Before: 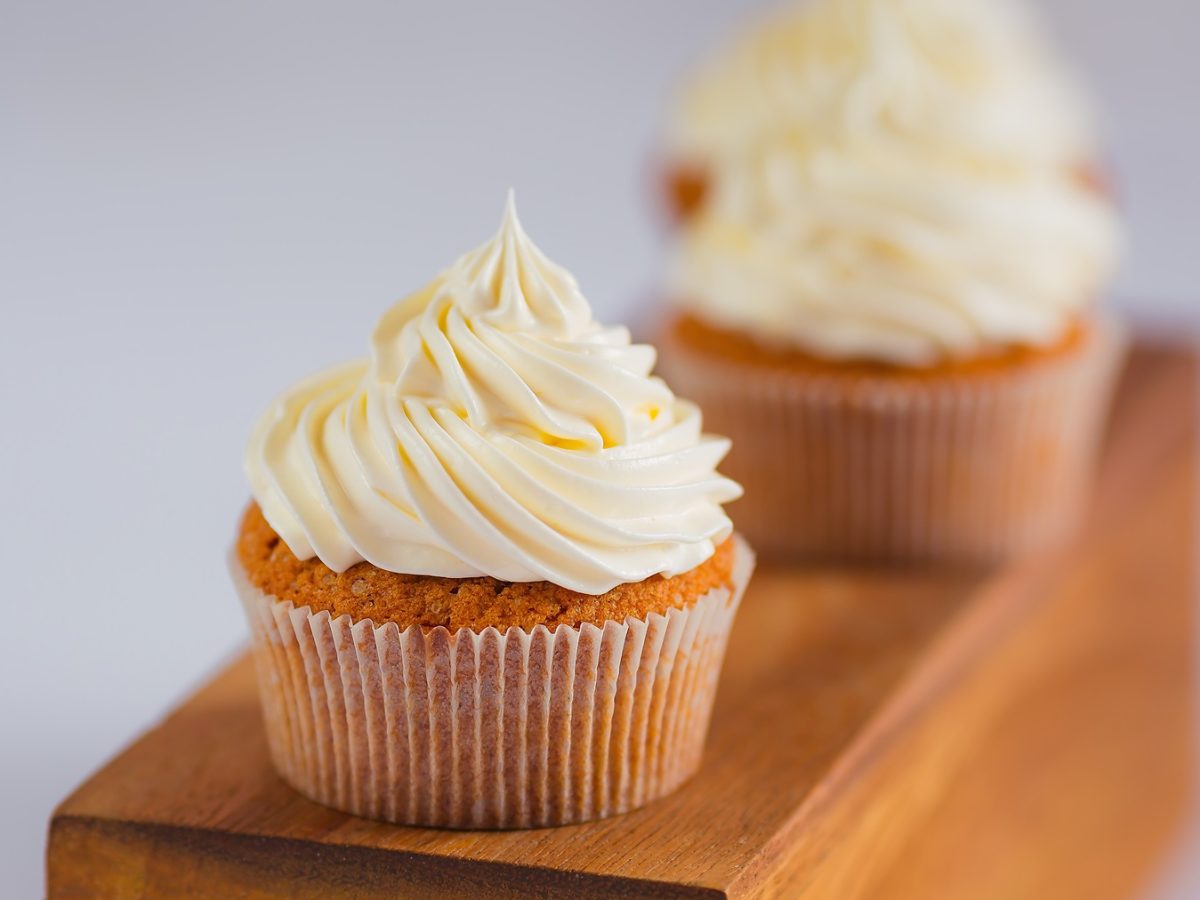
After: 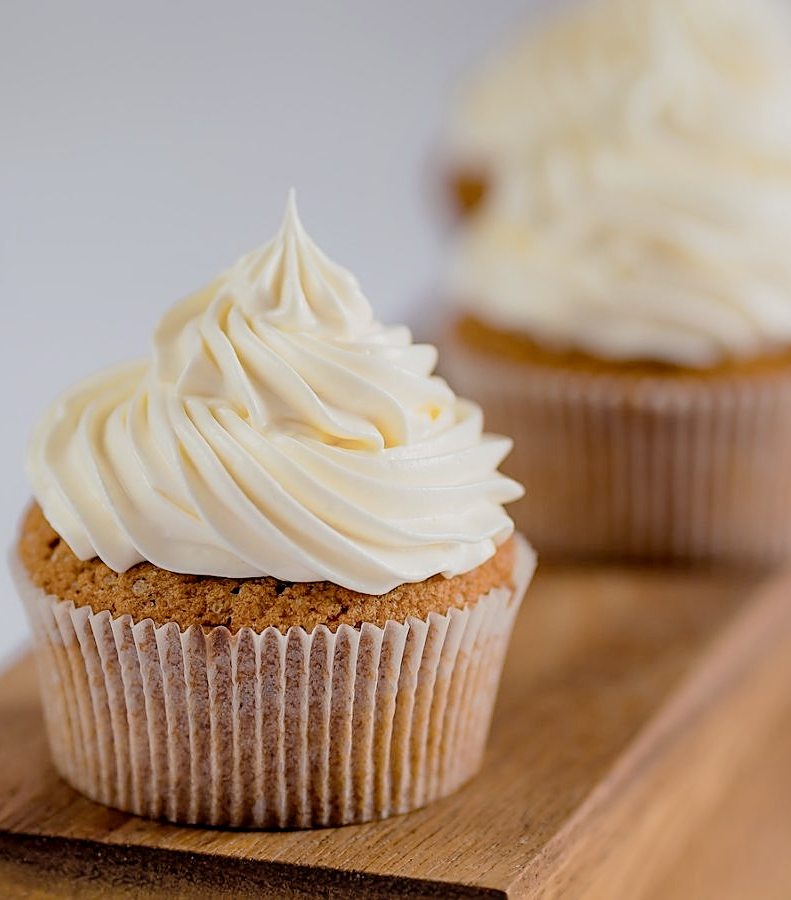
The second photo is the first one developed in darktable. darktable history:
tone curve: curves: ch0 [(0, 0) (0.004, 0.008) (0.077, 0.156) (0.169, 0.29) (0.774, 0.774) (1, 1)], preserve colors none
crop and rotate: left 18.256%, right 15.81%
sharpen: on, module defaults
color zones: curves: ch0 [(0.068, 0.464) (0.25, 0.5) (0.48, 0.508) (0.75, 0.536) (0.886, 0.476) (0.967, 0.456)]; ch1 [(0.066, 0.456) (0.25, 0.5) (0.616, 0.508) (0.746, 0.56) (0.934, 0.444)]
filmic rgb: black relative exposure -5.02 EV, white relative exposure 3.54 EV, threshold 3.01 EV, hardness 3.18, contrast 1.485, highlights saturation mix -49.38%, iterations of high-quality reconstruction 0, enable highlight reconstruction true
tone equalizer: -8 EV 0.244 EV, -7 EV 0.425 EV, -6 EV 0.439 EV, -5 EV 0.289 EV, -3 EV -0.26 EV, -2 EV -0.397 EV, -1 EV -0.409 EV, +0 EV -0.275 EV, mask exposure compensation -0.502 EV
local contrast: on, module defaults
